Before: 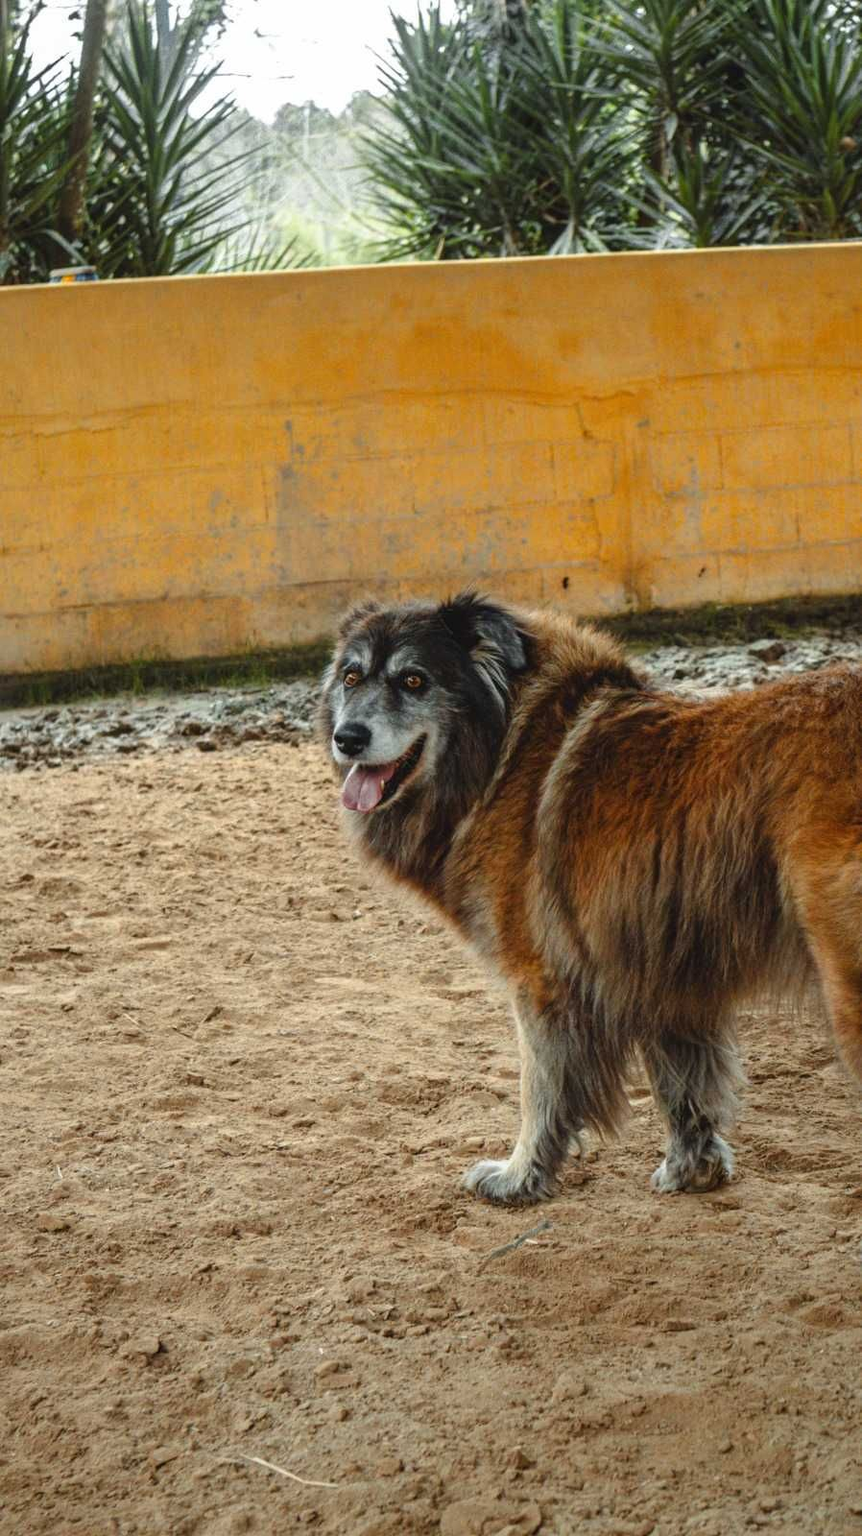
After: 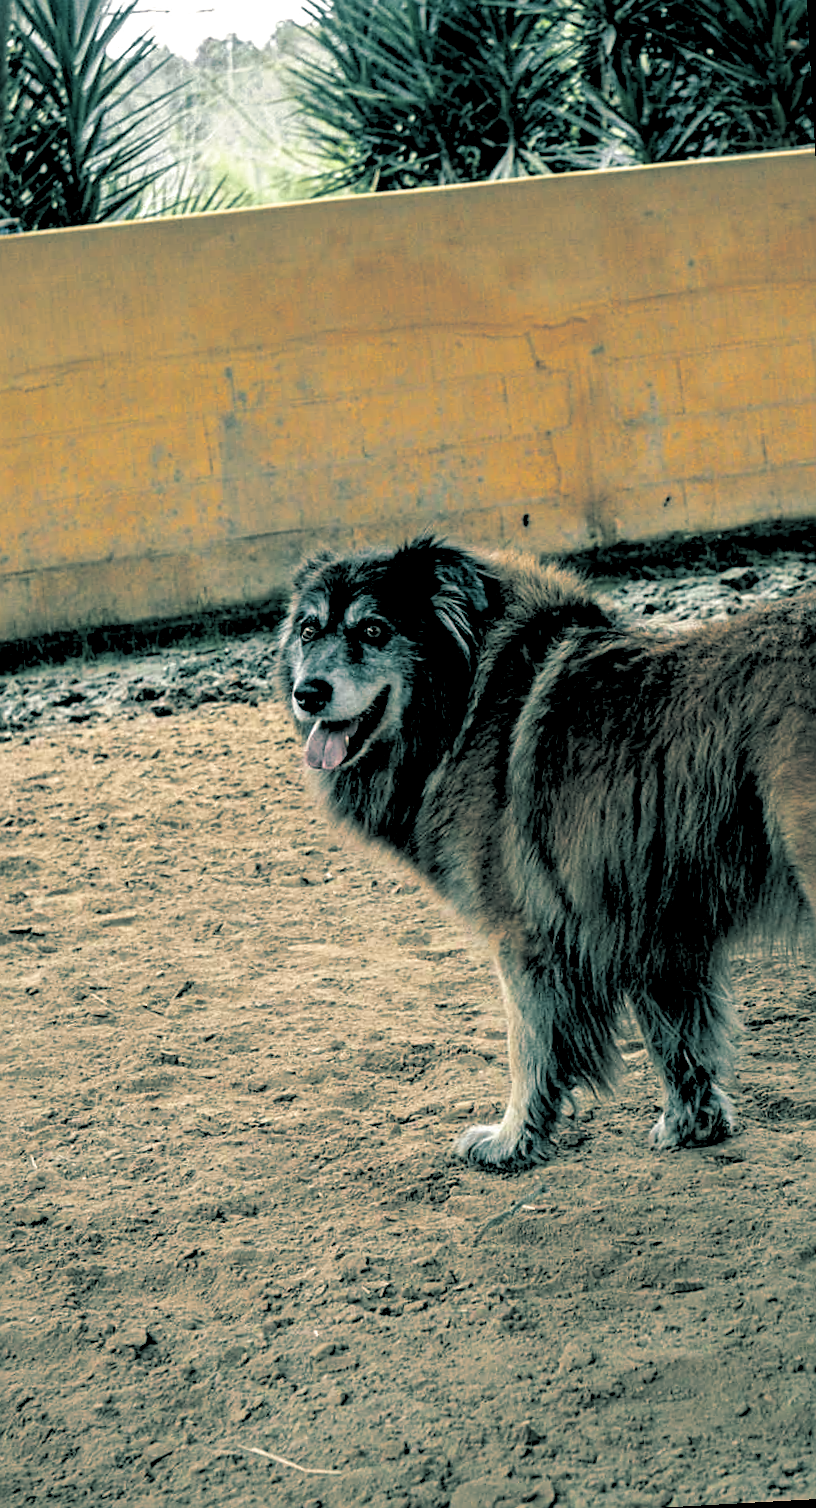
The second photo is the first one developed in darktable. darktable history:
sharpen: on, module defaults
rgb levels: levels [[0.029, 0.461, 0.922], [0, 0.5, 1], [0, 0.5, 1]]
crop: left 9.807%, top 6.259%, right 7.334%, bottom 2.177%
split-toning: shadows › hue 186.43°, highlights › hue 49.29°, compress 30.29%
rotate and perspective: rotation -3.18°, automatic cropping off
